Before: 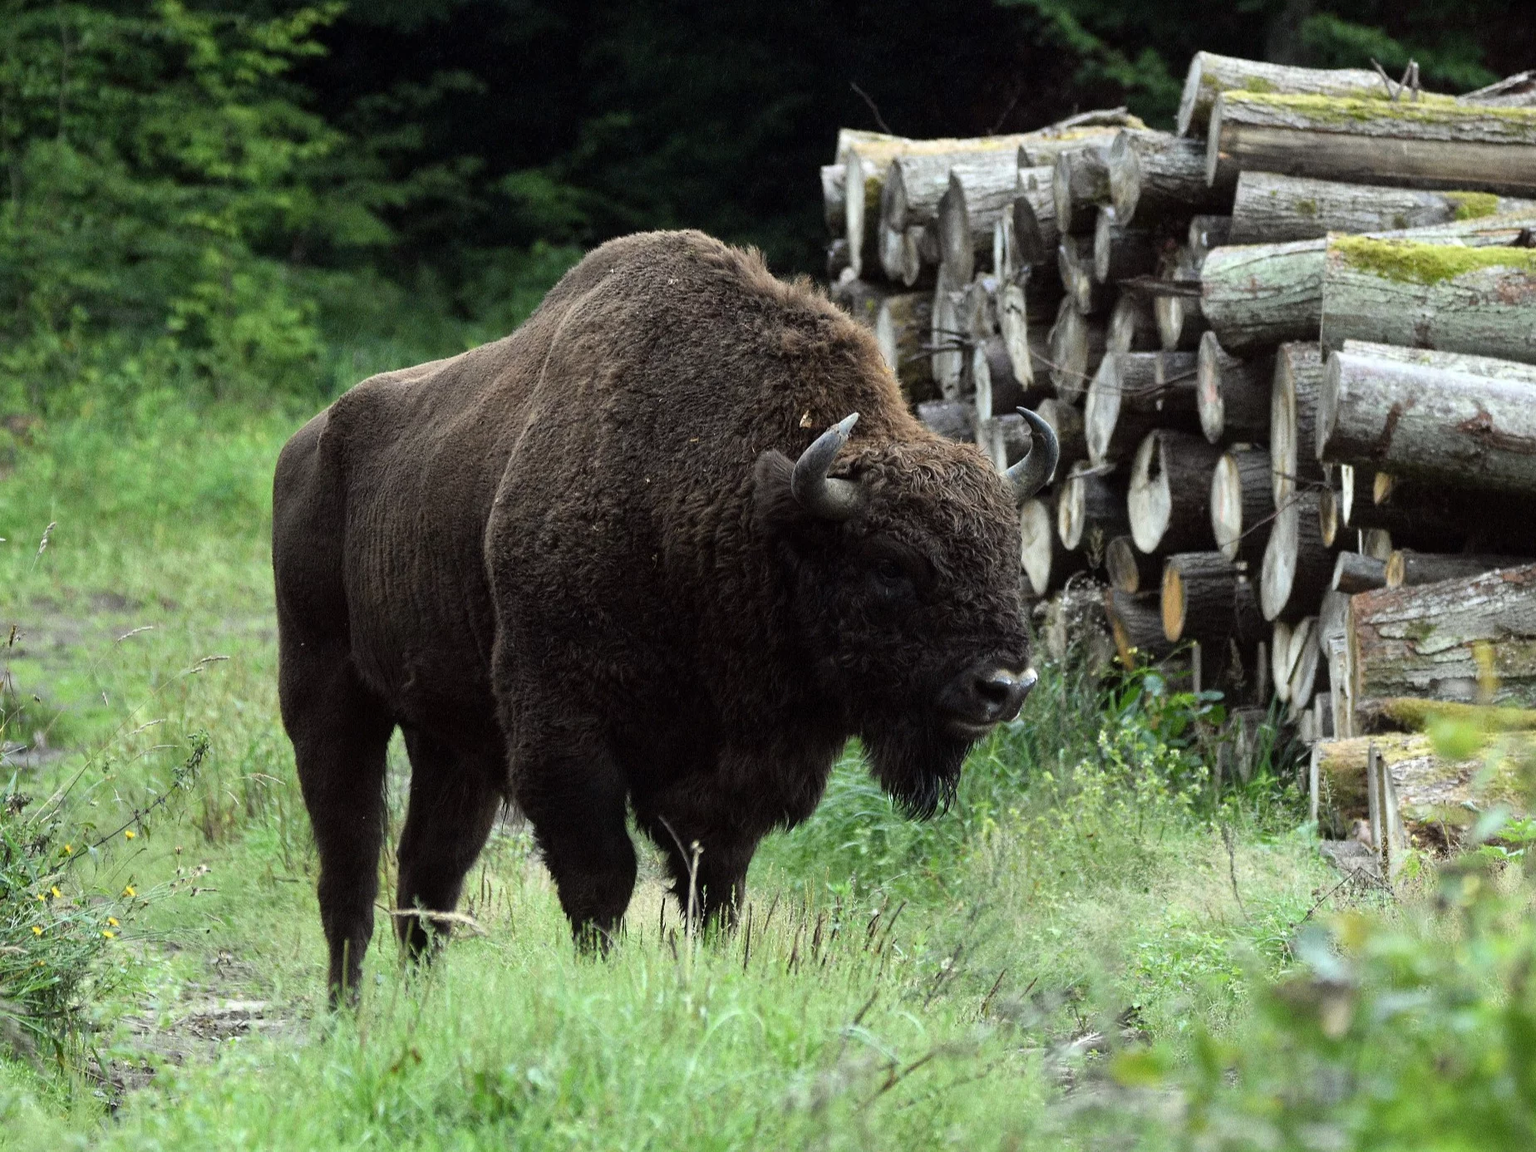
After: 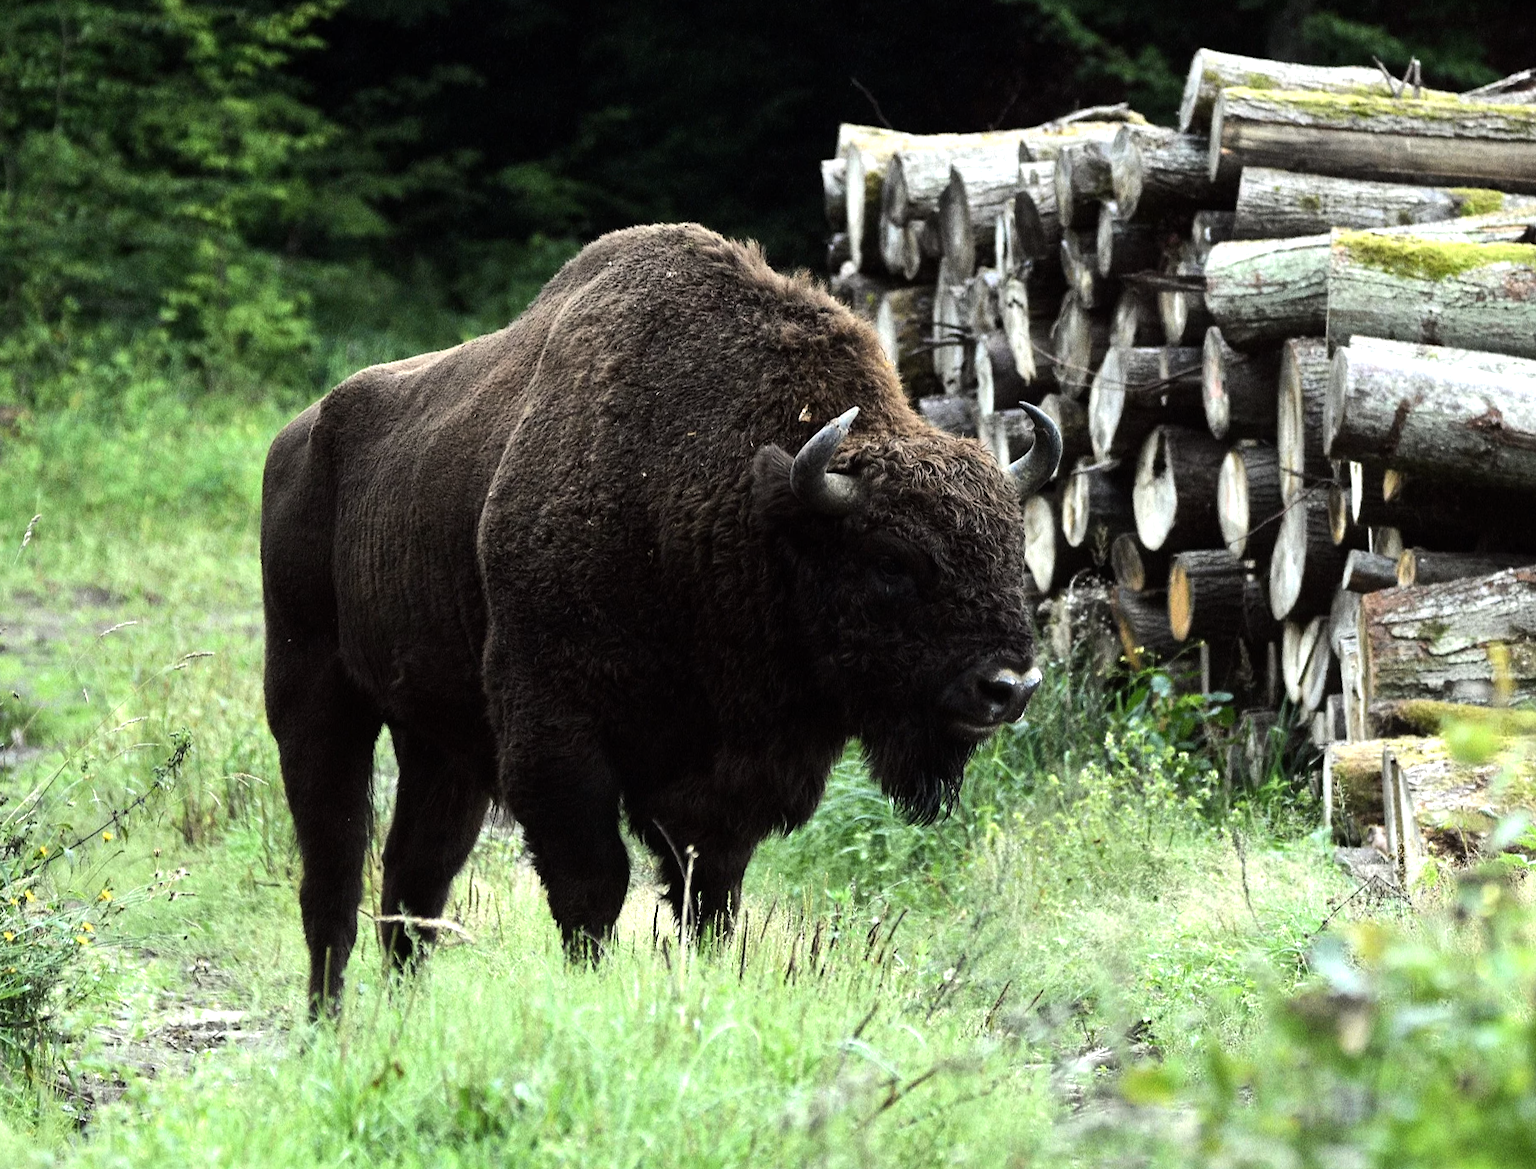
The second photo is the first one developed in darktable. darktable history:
rotate and perspective: rotation 0.226°, lens shift (vertical) -0.042, crop left 0.023, crop right 0.982, crop top 0.006, crop bottom 0.994
tone equalizer: -8 EV -0.75 EV, -7 EV -0.7 EV, -6 EV -0.6 EV, -5 EV -0.4 EV, -3 EV 0.4 EV, -2 EV 0.6 EV, -1 EV 0.7 EV, +0 EV 0.75 EV, edges refinement/feathering 500, mask exposure compensation -1.57 EV, preserve details no
